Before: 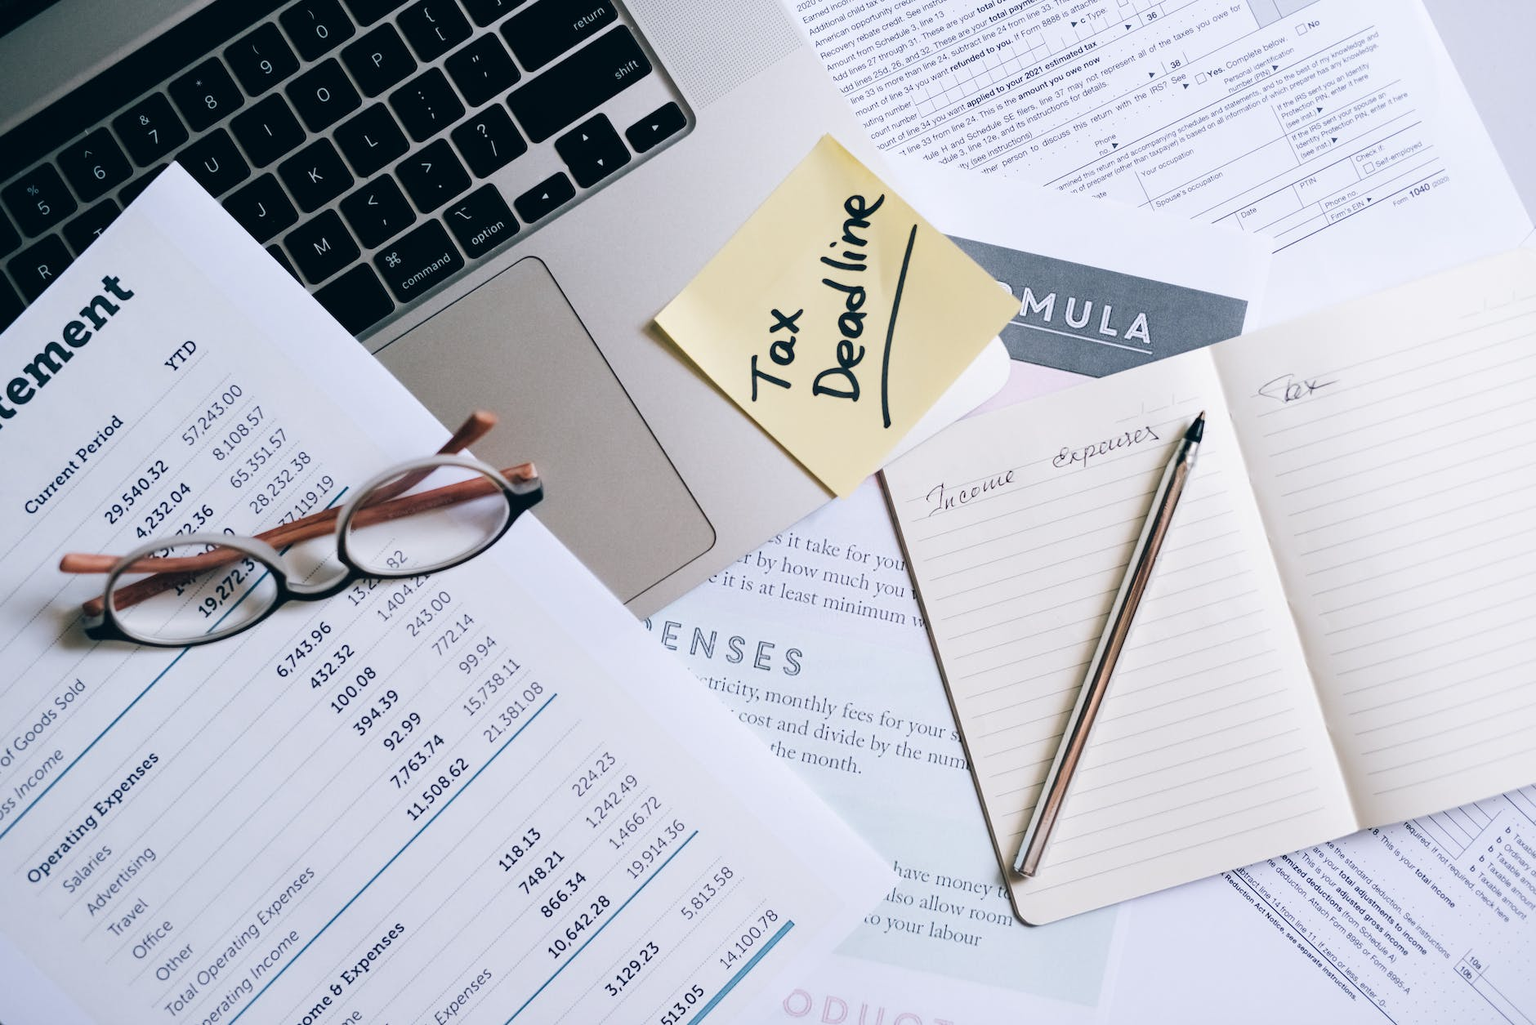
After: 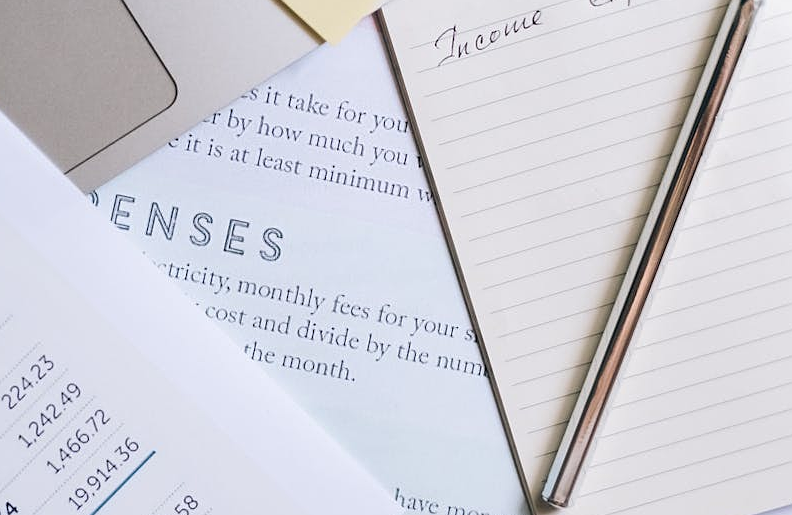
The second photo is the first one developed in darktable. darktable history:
sharpen: radius 1.272, amount 0.305, threshold 0
crop: left 37.221%, top 45.169%, right 20.63%, bottom 13.777%
